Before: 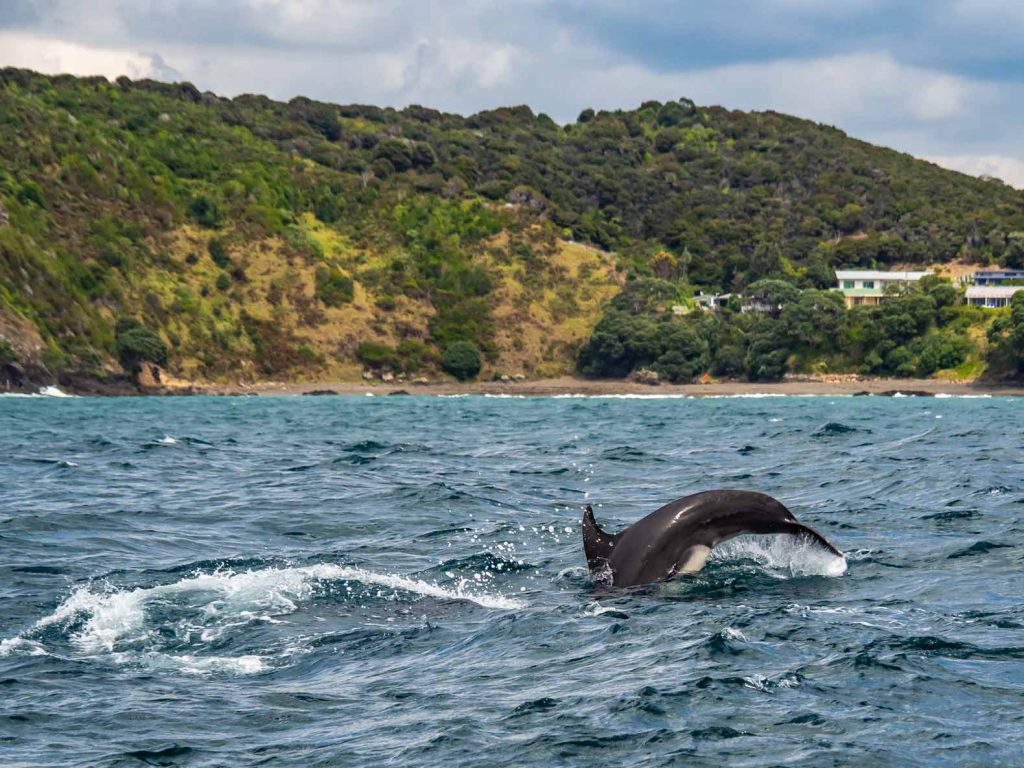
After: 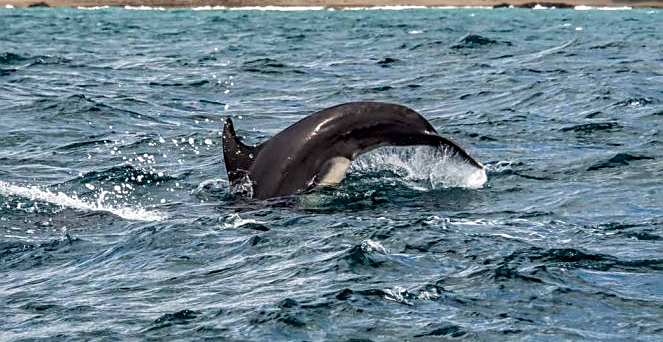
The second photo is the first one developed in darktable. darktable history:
crop and rotate: left 35.254%, top 50.62%, bottom 4.789%
sharpen: on, module defaults
local contrast: detail 130%
